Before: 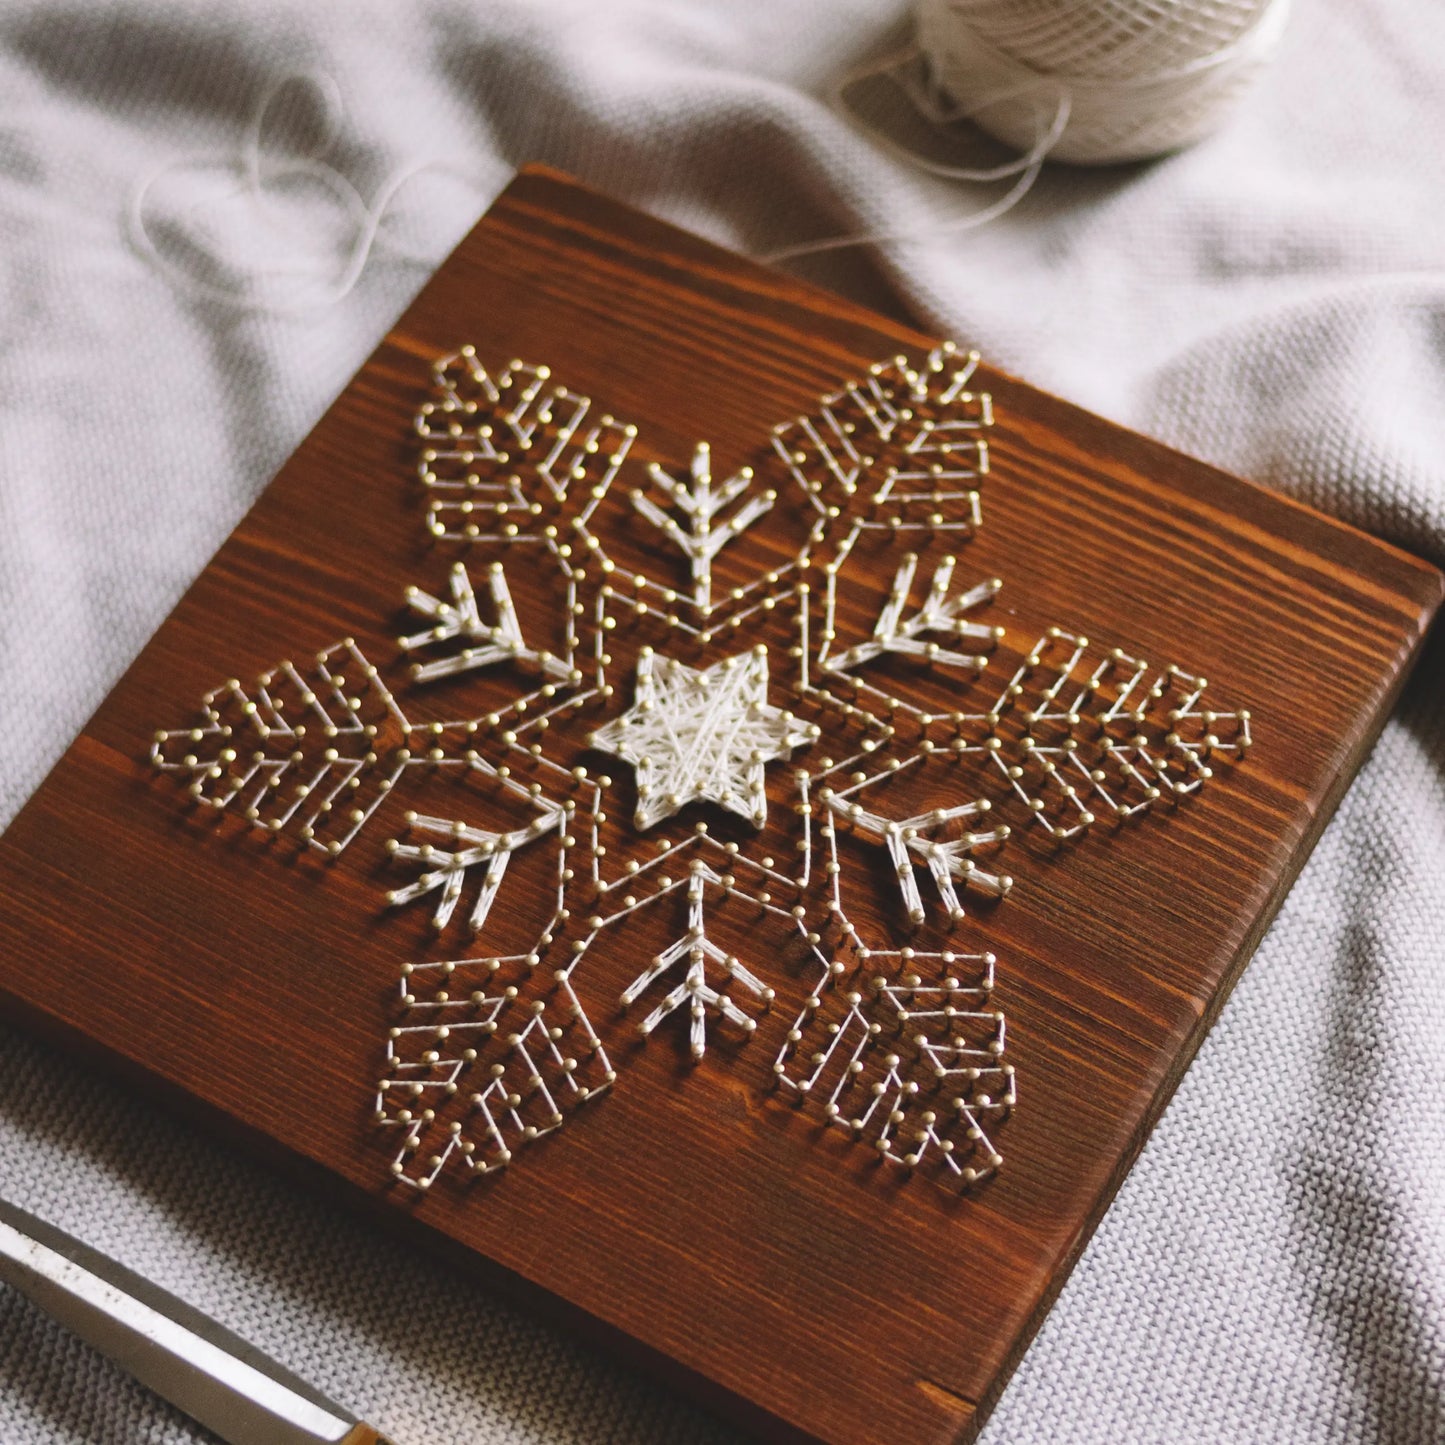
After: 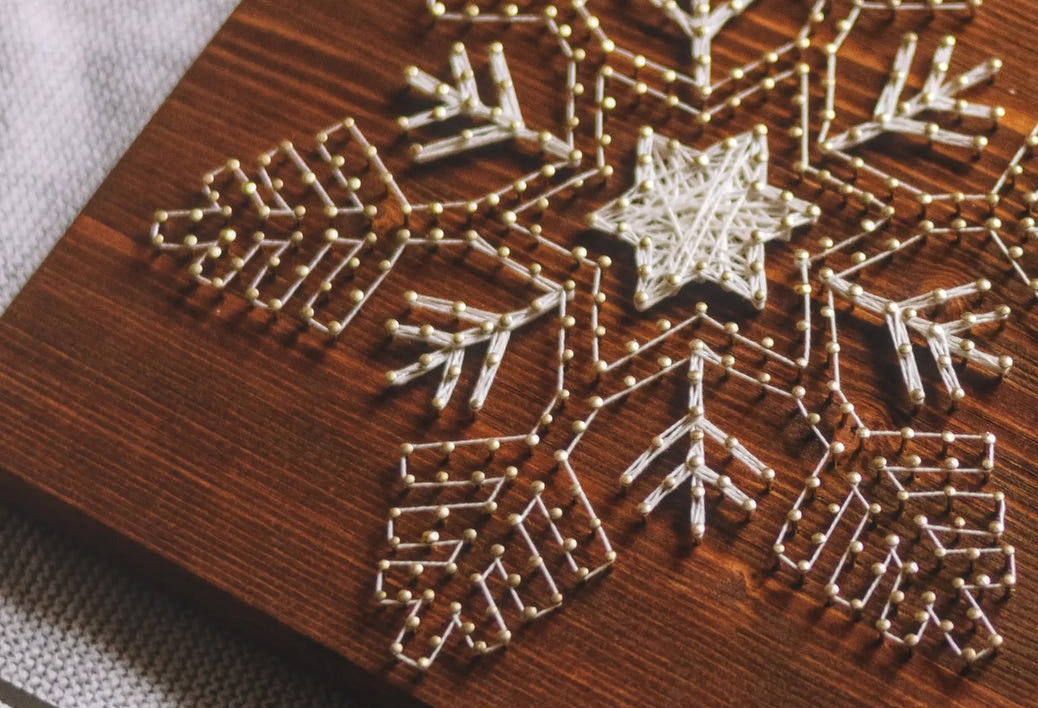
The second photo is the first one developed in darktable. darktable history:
crop: top 36.047%, right 28.134%, bottom 14.902%
local contrast: highlights 76%, shadows 55%, detail 176%, midtone range 0.212
base curve: preserve colors none
